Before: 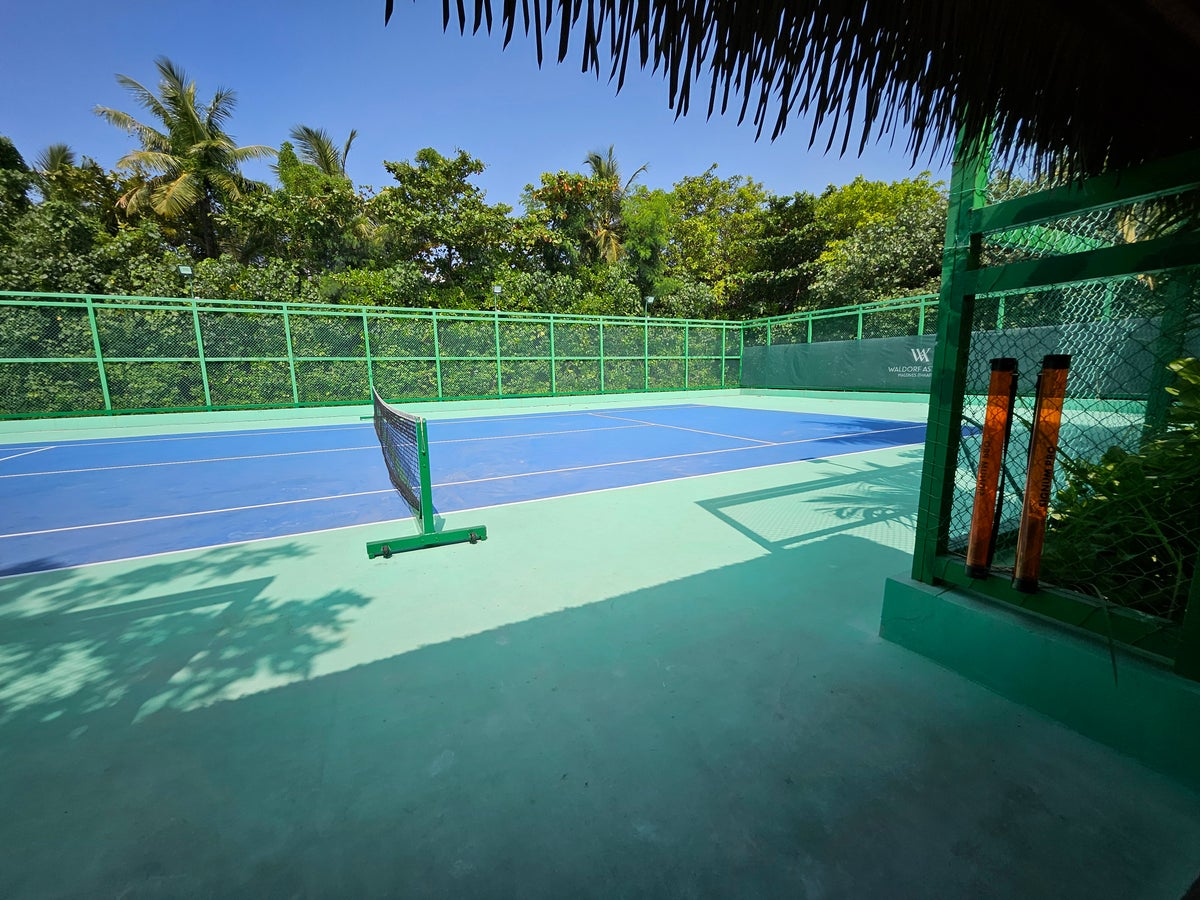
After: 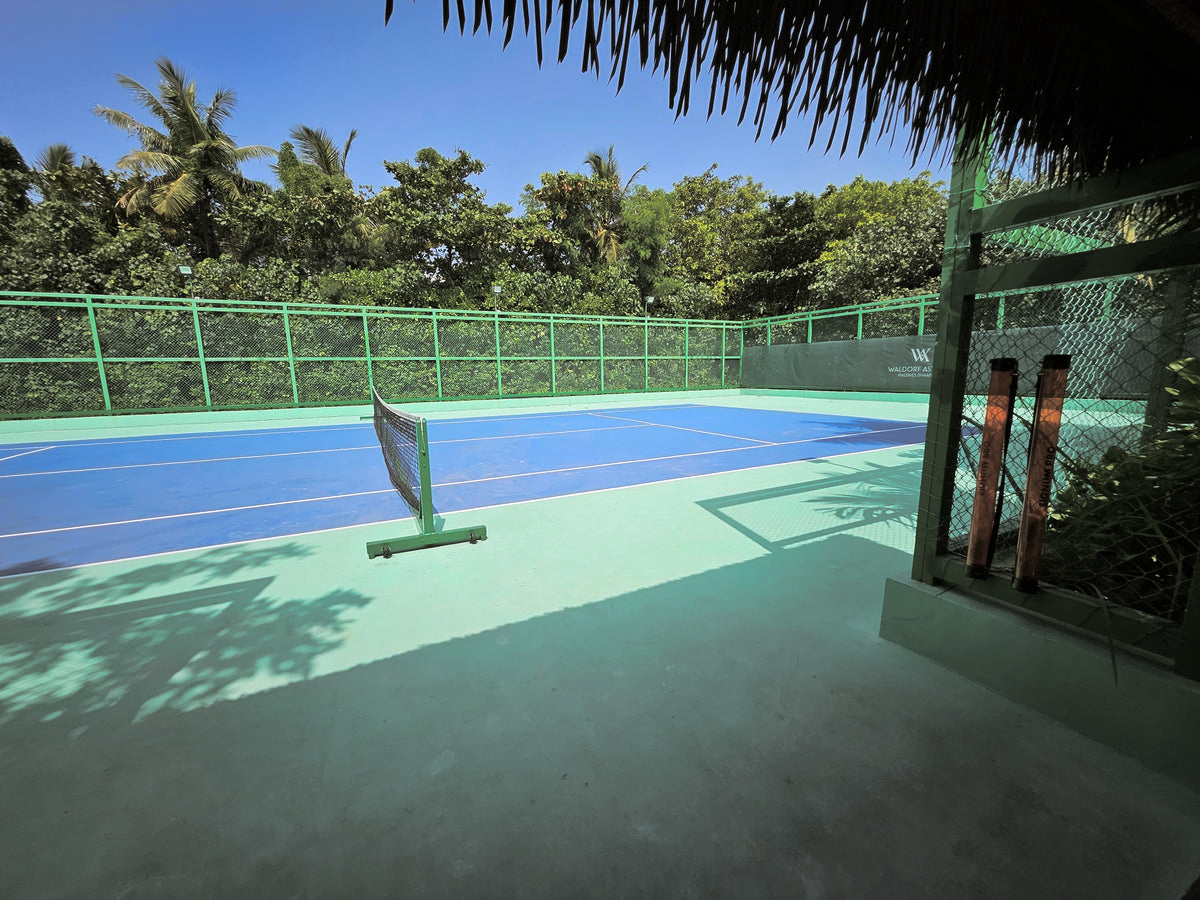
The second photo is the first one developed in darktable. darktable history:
split-toning: shadows › hue 46.8°, shadows › saturation 0.17, highlights › hue 316.8°, highlights › saturation 0.27, balance -51.82
levels: mode automatic, black 0.023%, white 99.97%, levels [0.062, 0.494, 0.925]
